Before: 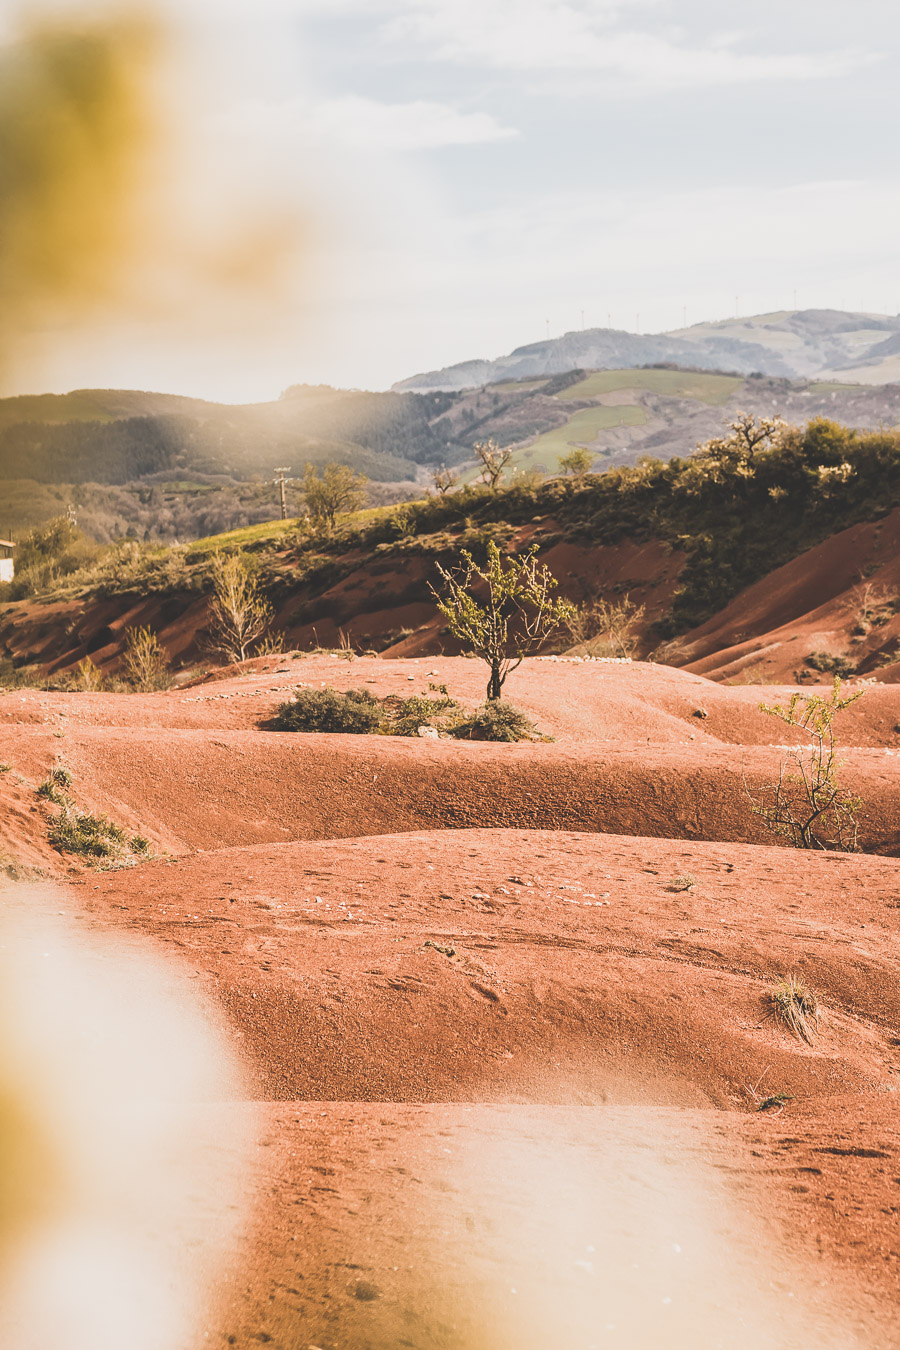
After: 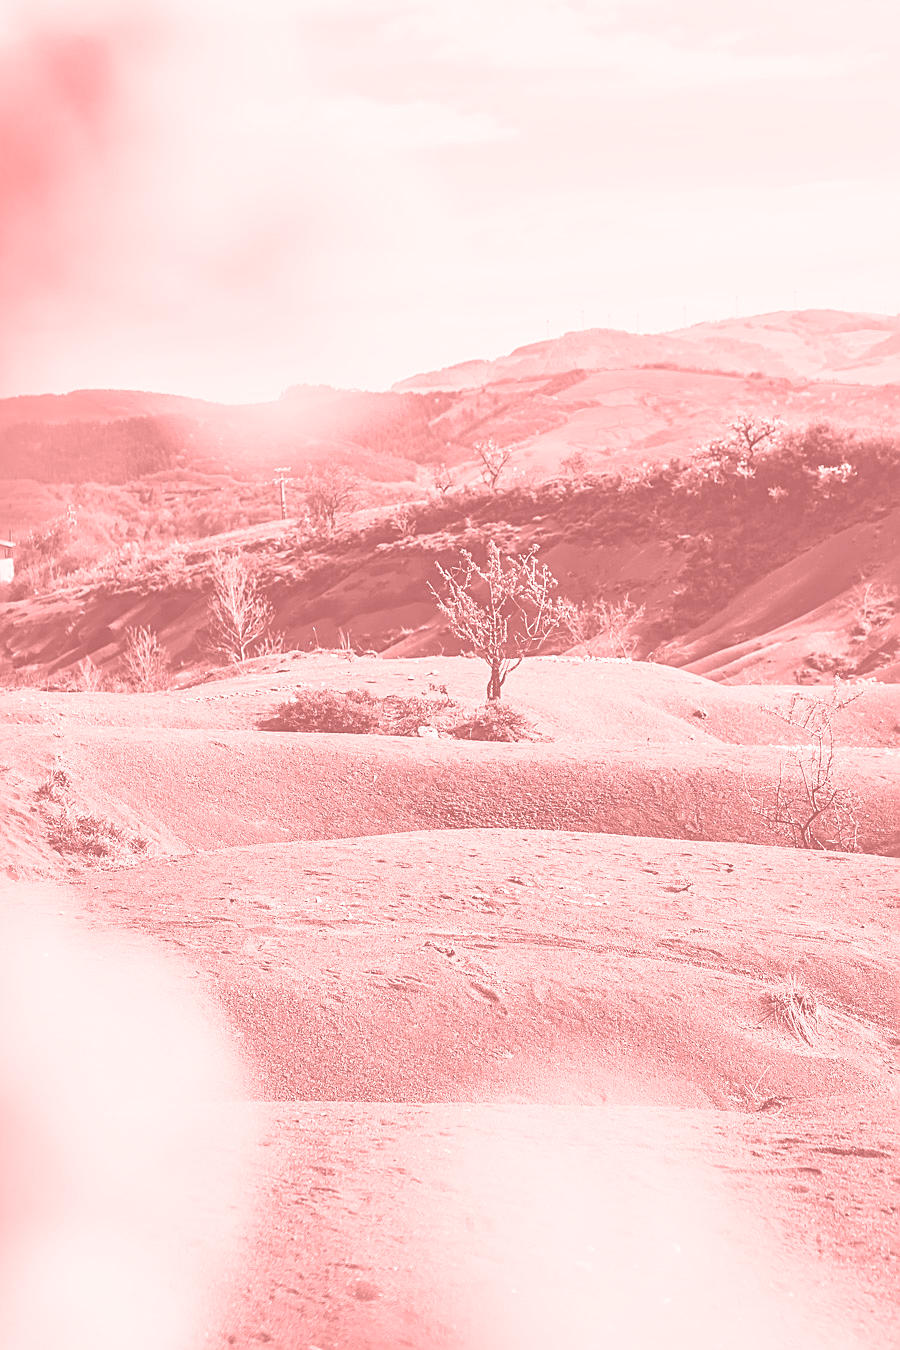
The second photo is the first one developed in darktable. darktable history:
local contrast: mode bilateral grid, contrast 20, coarseness 50, detail 132%, midtone range 0.2
colorize: saturation 51%, source mix 50.67%, lightness 50.67%
exposure: black level correction 0, exposure 1.2 EV, compensate exposure bias true, compensate highlight preservation false
sharpen: on, module defaults
